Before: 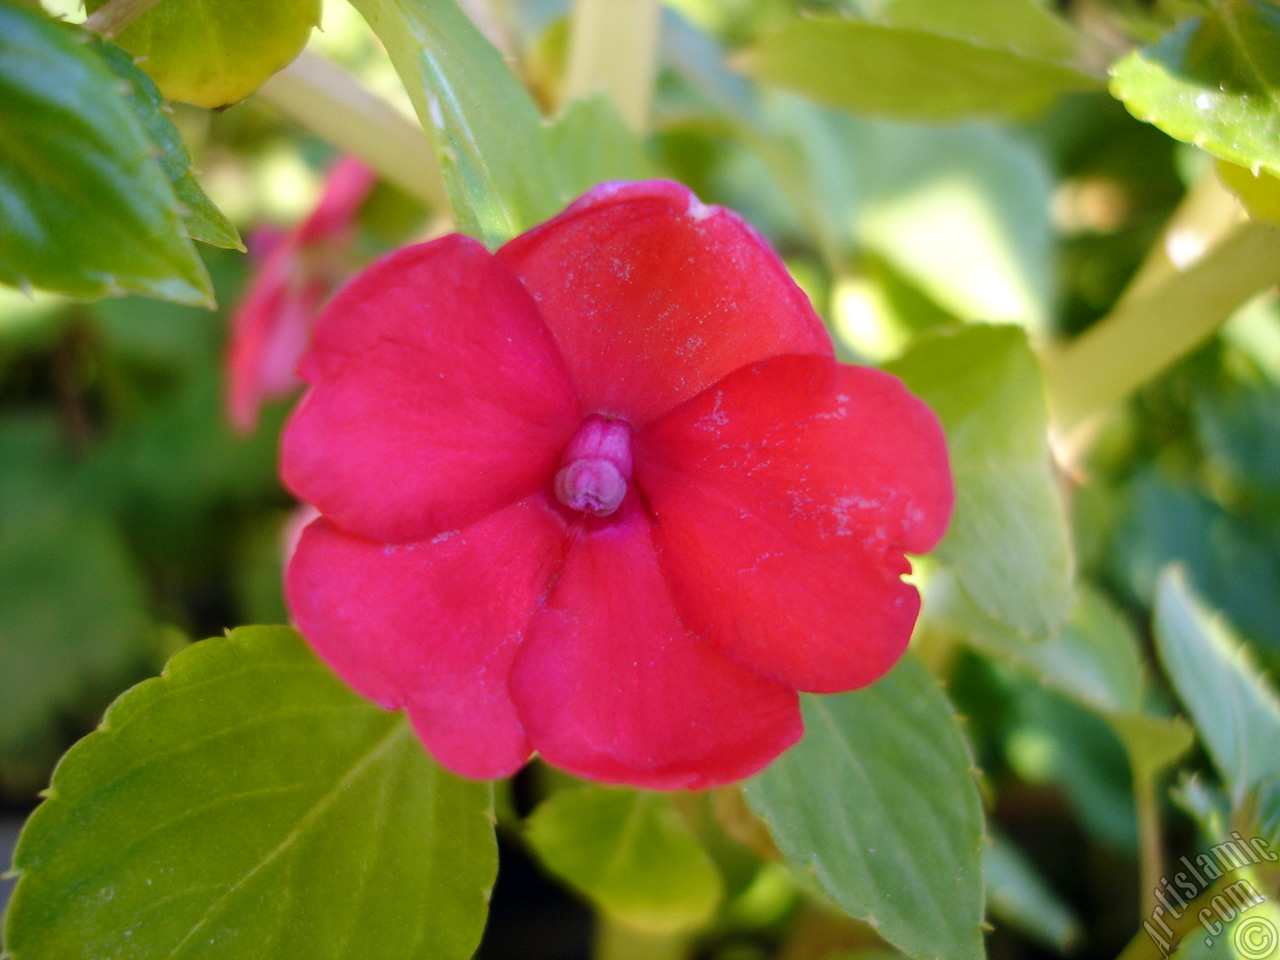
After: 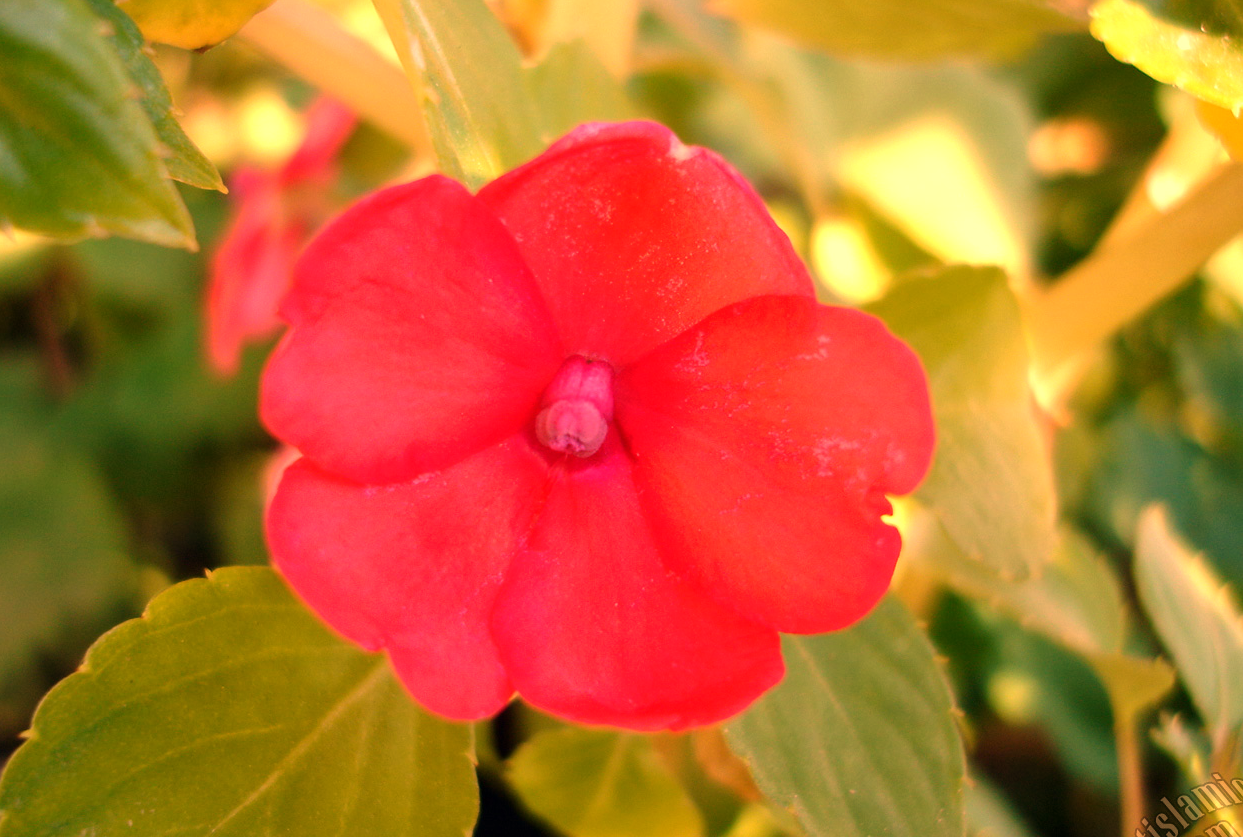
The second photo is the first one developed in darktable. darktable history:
white balance: red 1.467, blue 0.684
velvia: strength 21.76%
crop: left 1.507%, top 6.147%, right 1.379%, bottom 6.637%
